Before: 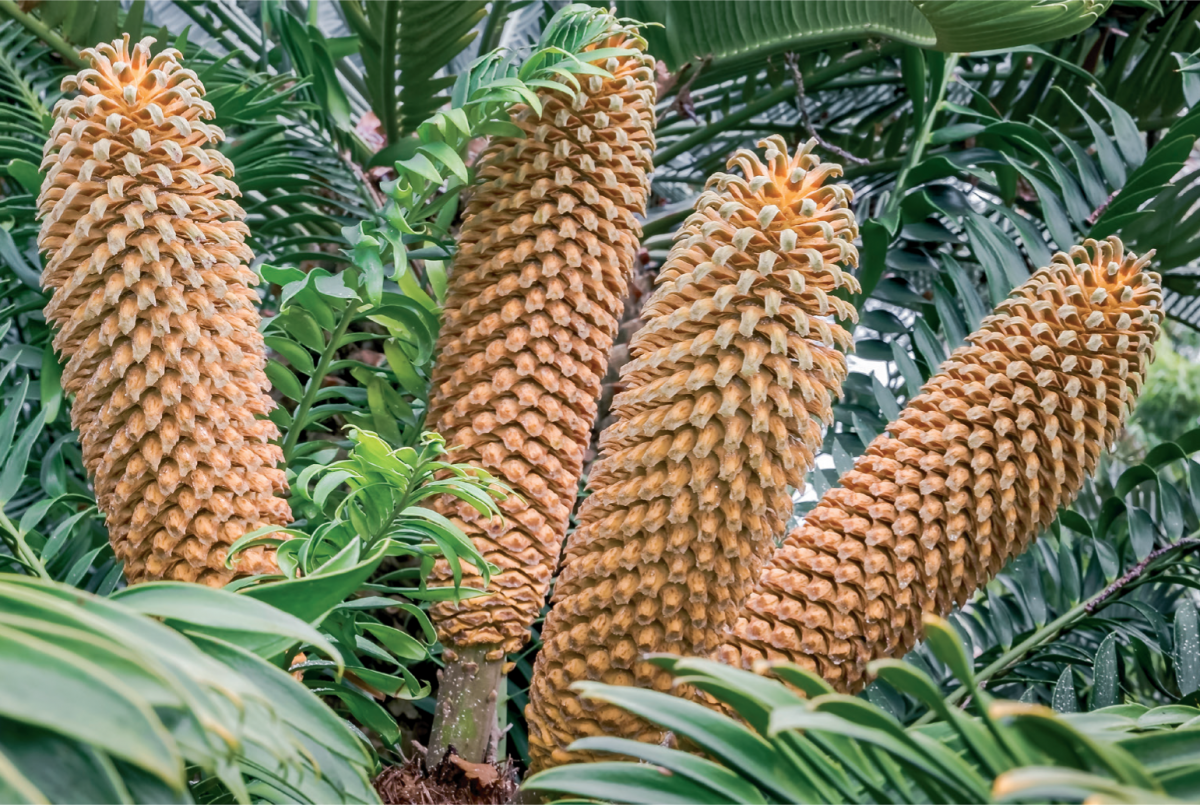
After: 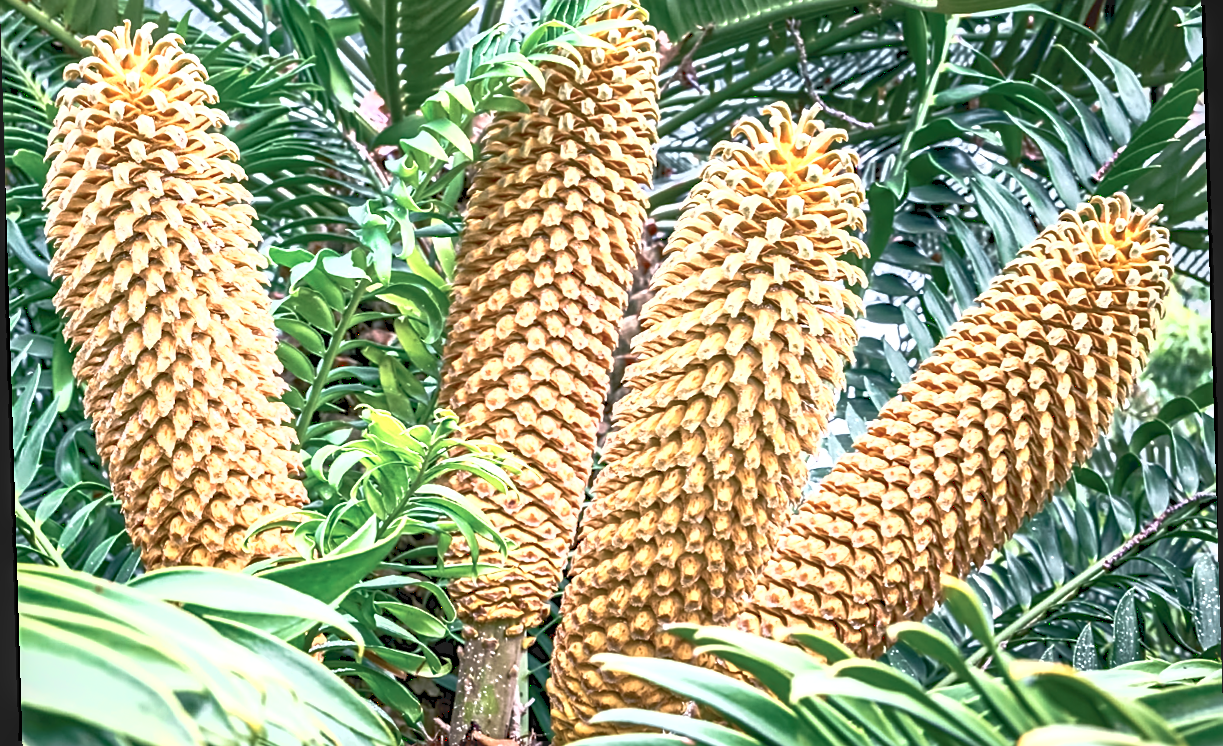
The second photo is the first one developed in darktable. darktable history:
crop and rotate: top 5.609%, bottom 5.609%
local contrast: on, module defaults
exposure: black level correction 0, exposure 0.9 EV, compensate exposure bias true, compensate highlight preservation false
sharpen: on, module defaults
rotate and perspective: rotation -1.75°, automatic cropping off
tone curve: curves: ch0 [(0, 0.081) (0.483, 0.453) (0.881, 0.992)]
